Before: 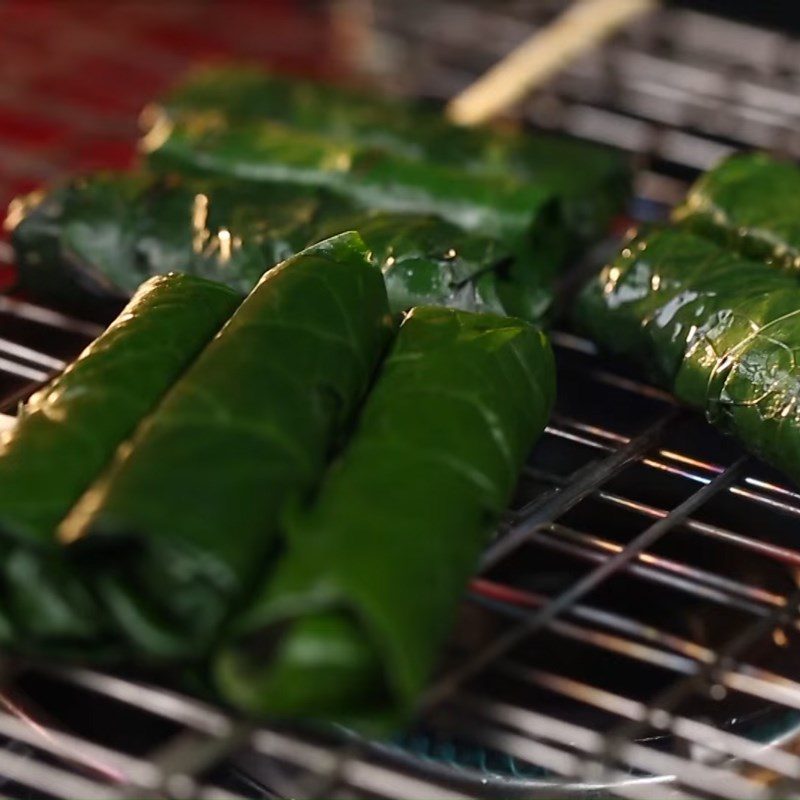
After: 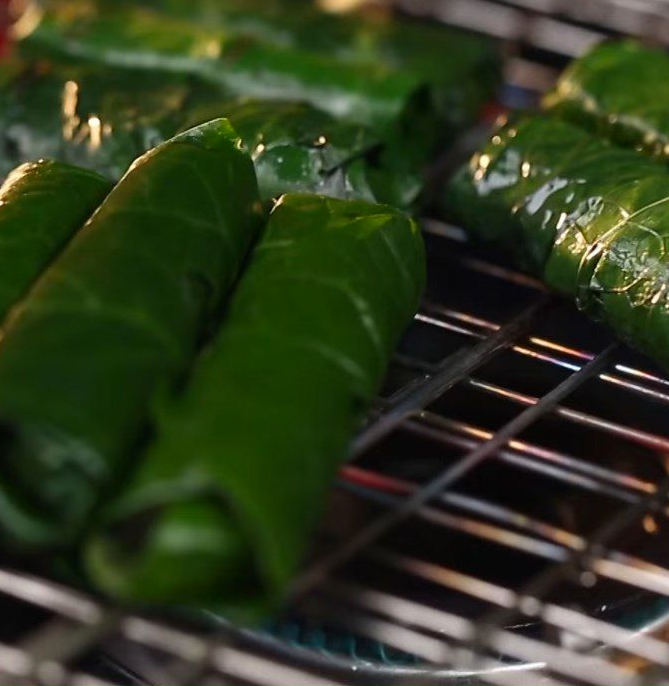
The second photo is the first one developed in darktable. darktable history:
crop: left 16.315%, top 14.246%
contrast brightness saturation: contrast 0.04, saturation 0.07
